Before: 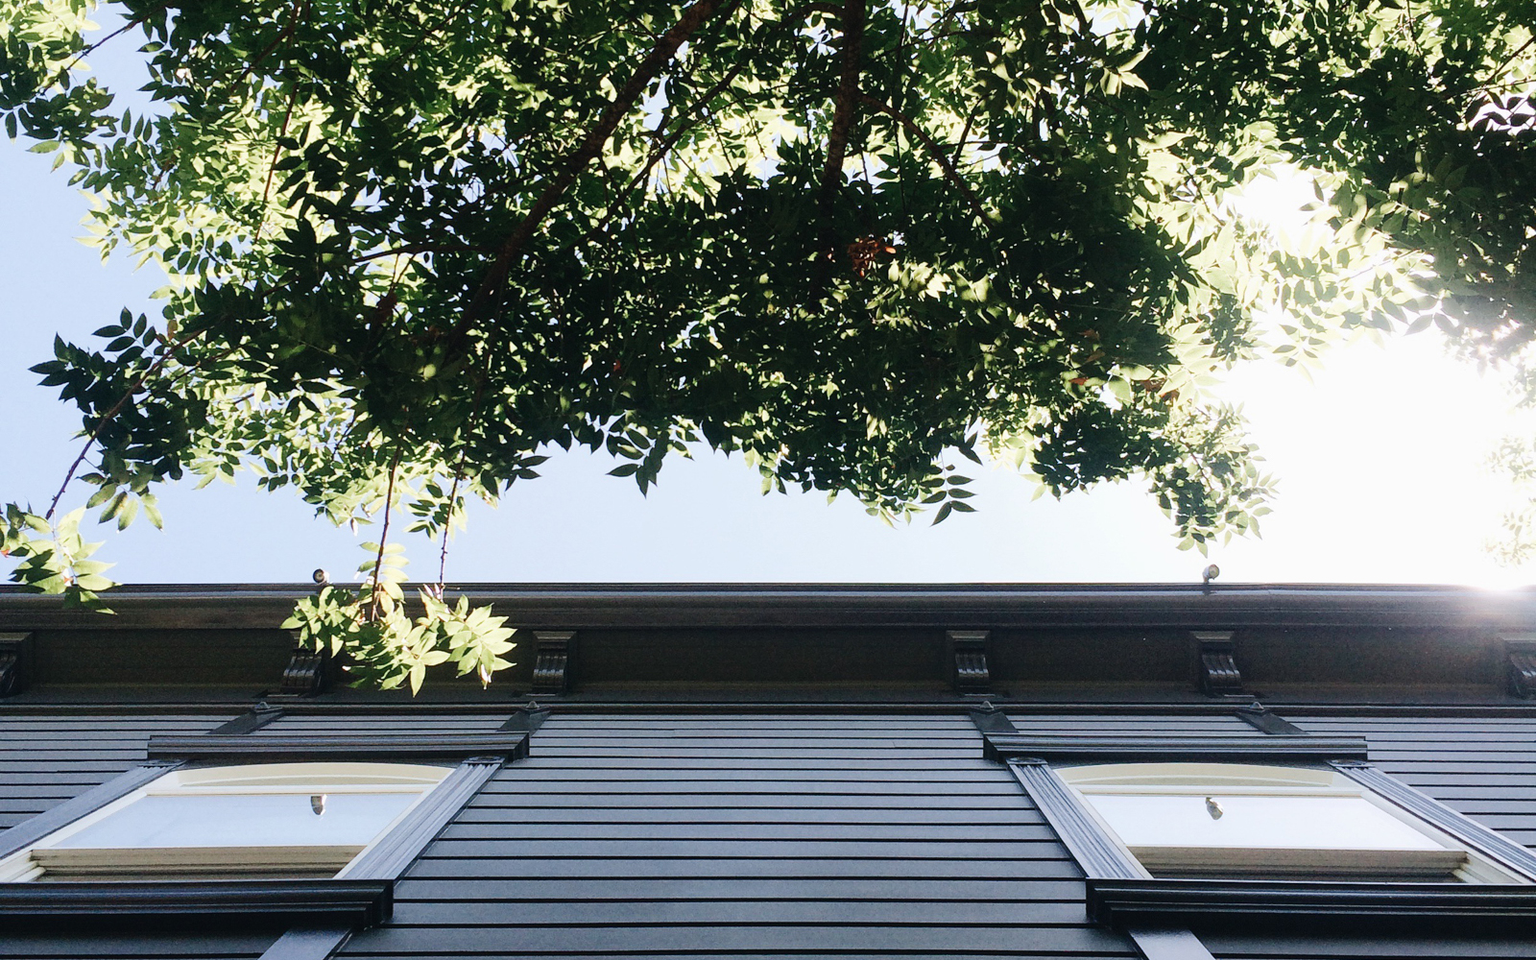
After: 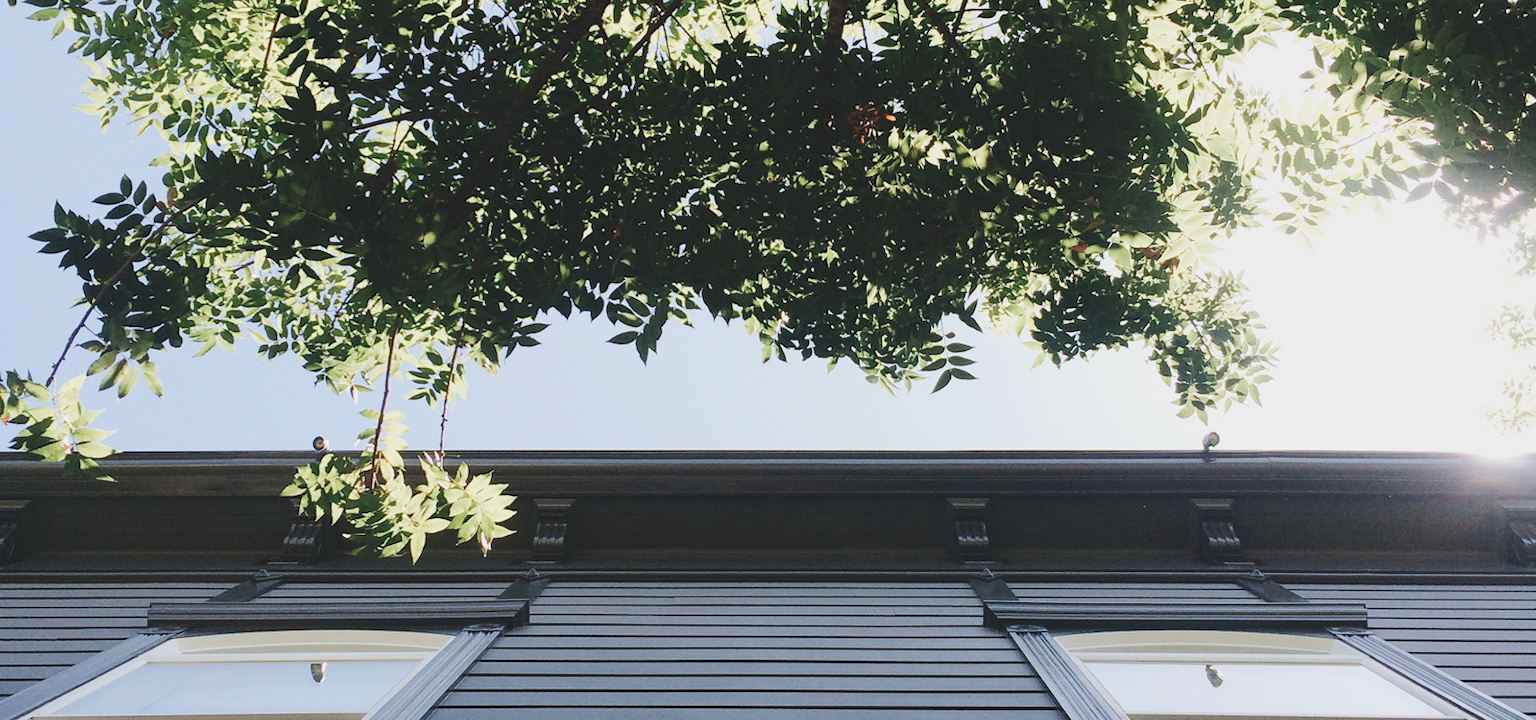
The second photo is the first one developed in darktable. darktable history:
exposure: black level correction -0.014, exposure -0.193 EV, compensate highlight preservation false
crop: top 13.819%, bottom 11.169%
